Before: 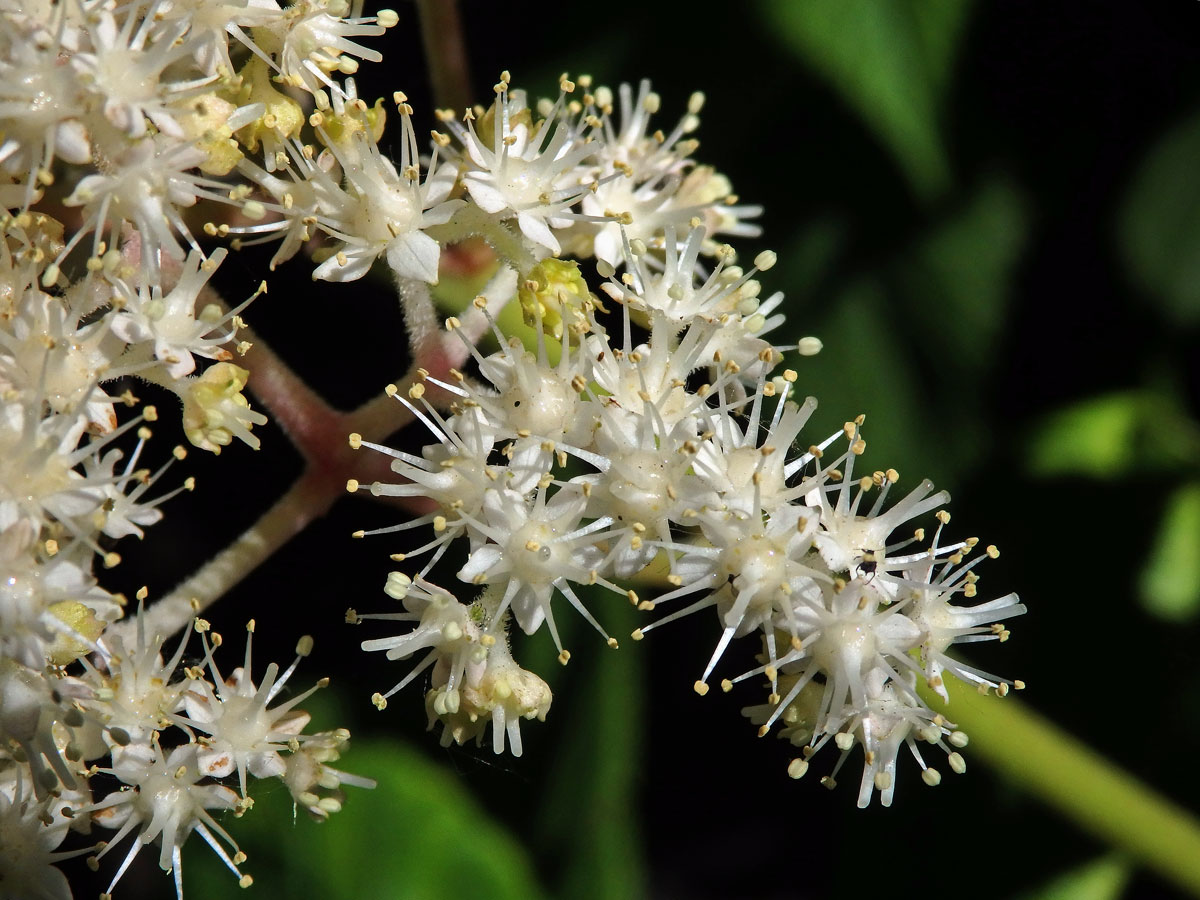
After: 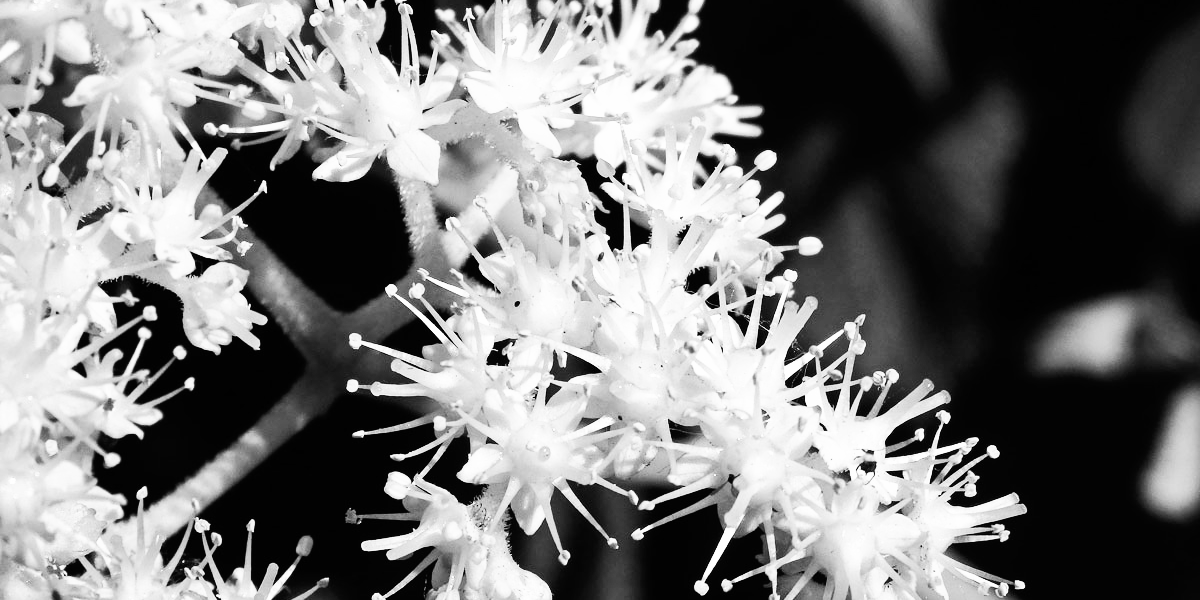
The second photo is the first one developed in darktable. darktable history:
monochrome: on, module defaults
crop: top 11.166%, bottom 22.168%
base curve: curves: ch0 [(0, 0) (0.007, 0.004) (0.027, 0.03) (0.046, 0.07) (0.207, 0.54) (0.442, 0.872) (0.673, 0.972) (1, 1)], preserve colors none
color contrast: green-magenta contrast 0.81
